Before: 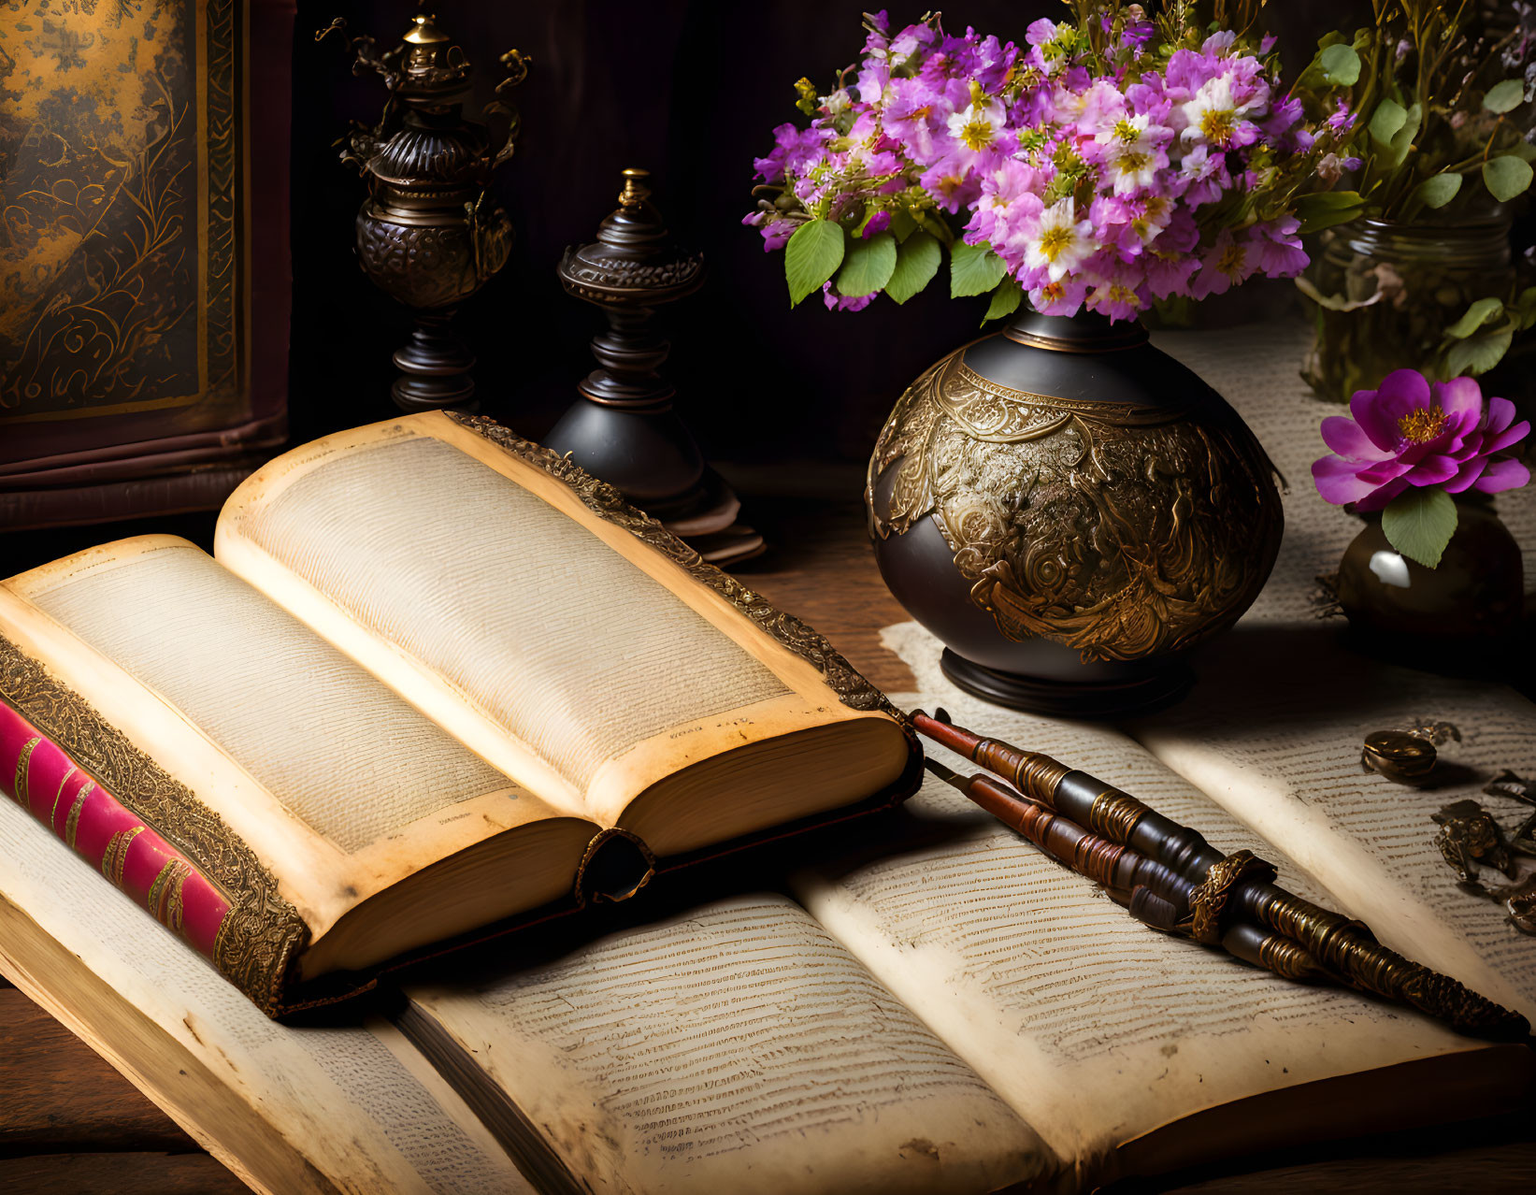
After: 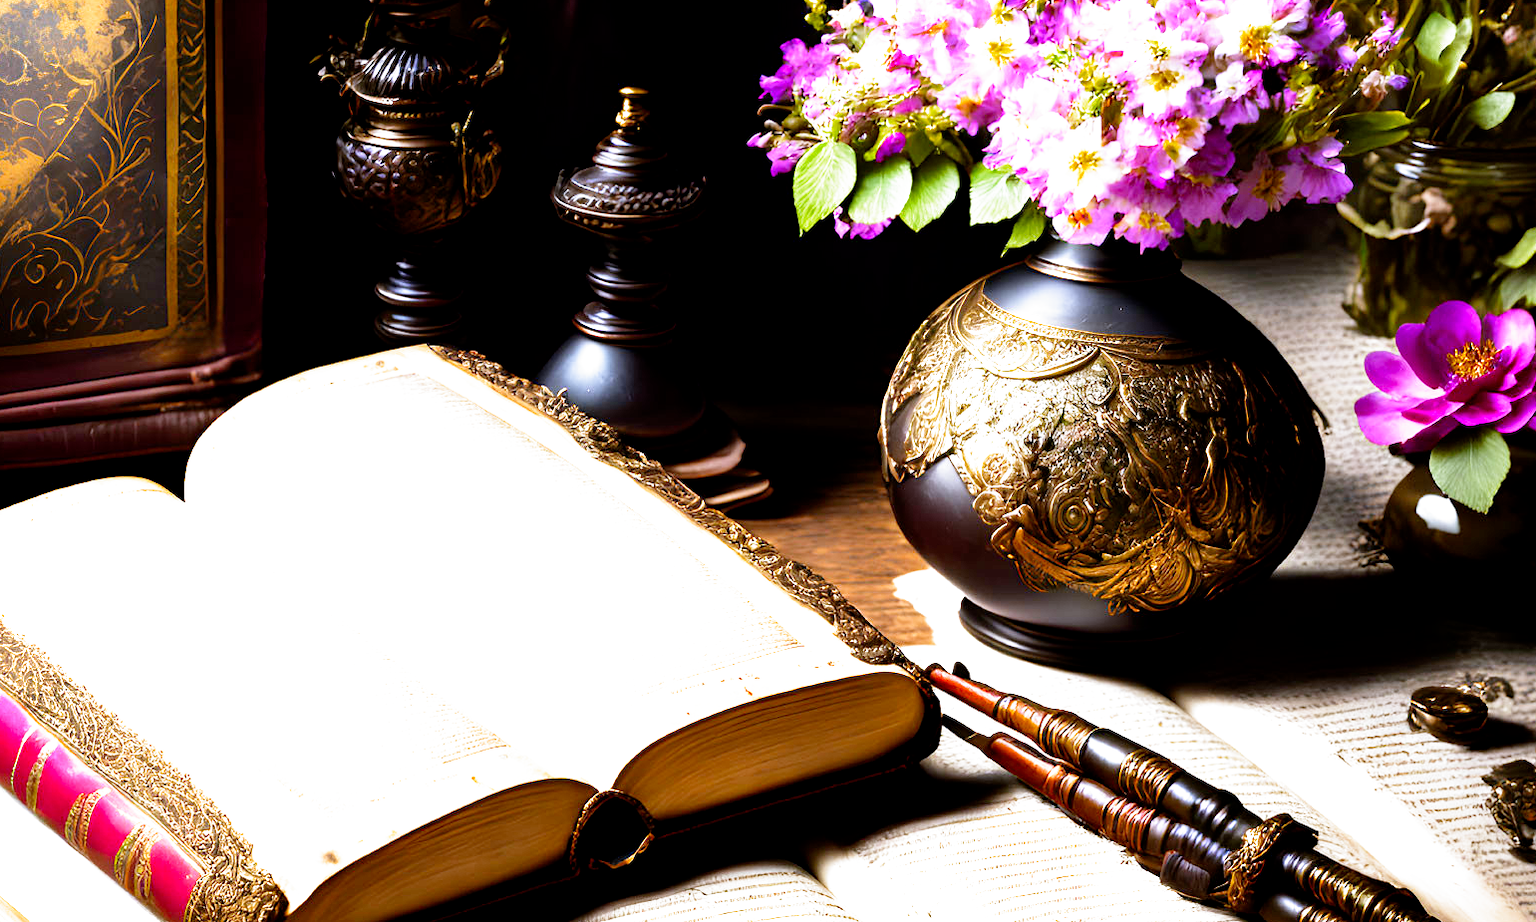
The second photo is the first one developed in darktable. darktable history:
exposure: black level correction 0, exposure 0.7 EV, compensate exposure bias true, compensate highlight preservation false
white balance: red 0.948, green 1.02, blue 1.176
filmic rgb: middle gray luminance 8.8%, black relative exposure -6.3 EV, white relative exposure 2.7 EV, threshold 6 EV, target black luminance 0%, hardness 4.74, latitude 73.47%, contrast 1.332, shadows ↔ highlights balance 10.13%, add noise in highlights 0, preserve chrominance no, color science v3 (2019), use custom middle-gray values true, iterations of high-quality reconstruction 0, contrast in highlights soft, enable highlight reconstruction true
crop: left 2.737%, top 7.287%, right 3.421%, bottom 20.179%
